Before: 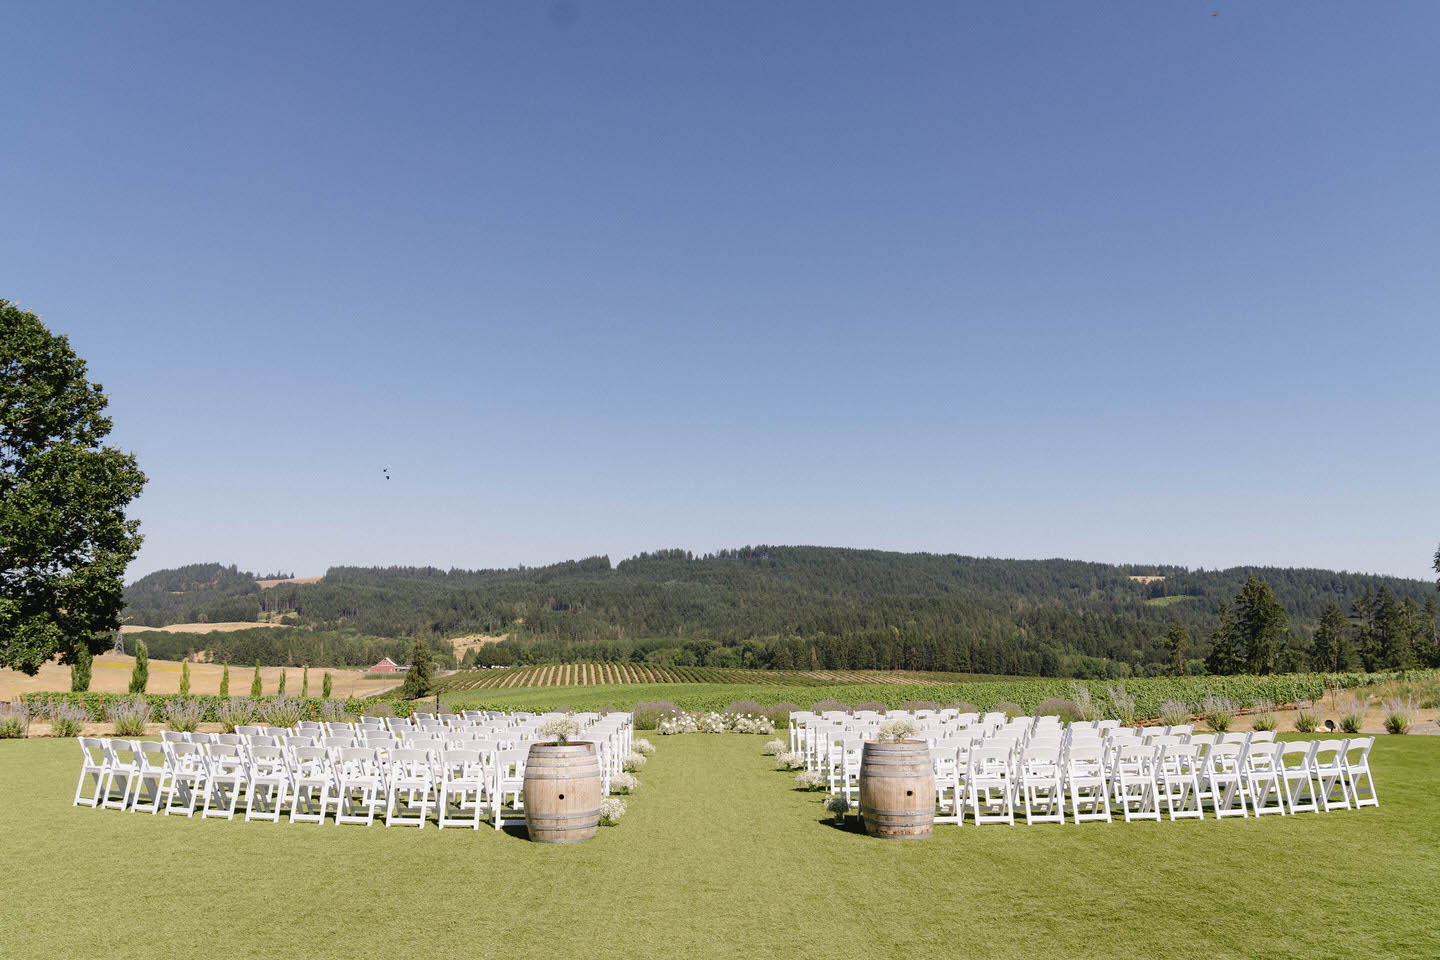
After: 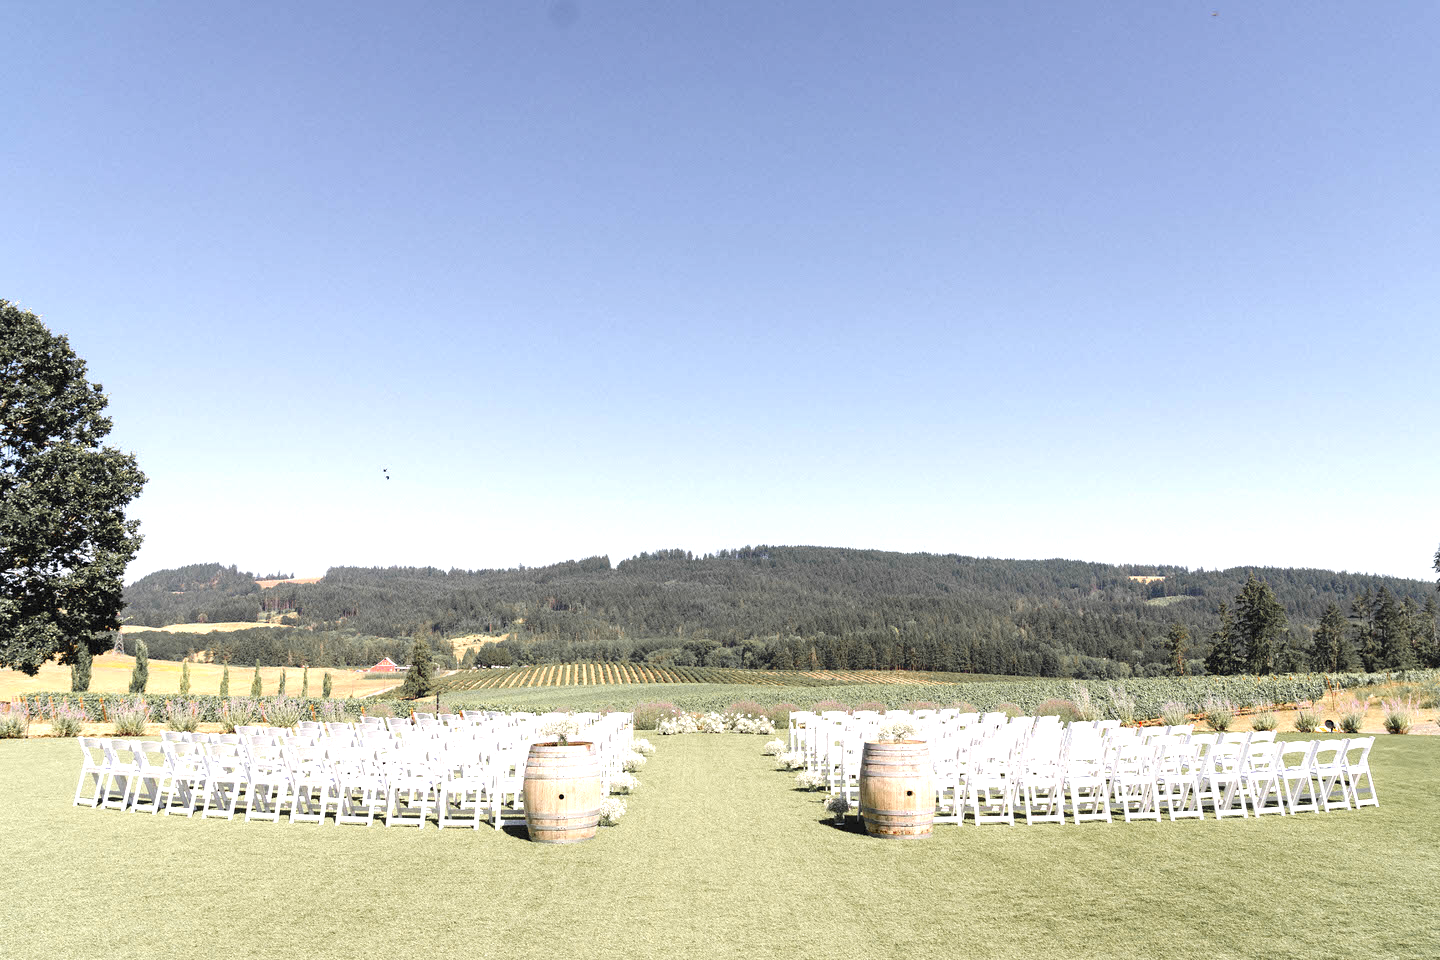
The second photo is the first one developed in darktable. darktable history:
exposure: black level correction 0.001, exposure 0.955 EV, compensate exposure bias true, compensate highlight preservation false
color zones: curves: ch1 [(0, 0.679) (0.143, 0.647) (0.286, 0.261) (0.378, -0.011) (0.571, 0.396) (0.714, 0.399) (0.857, 0.406) (1, 0.679)]
